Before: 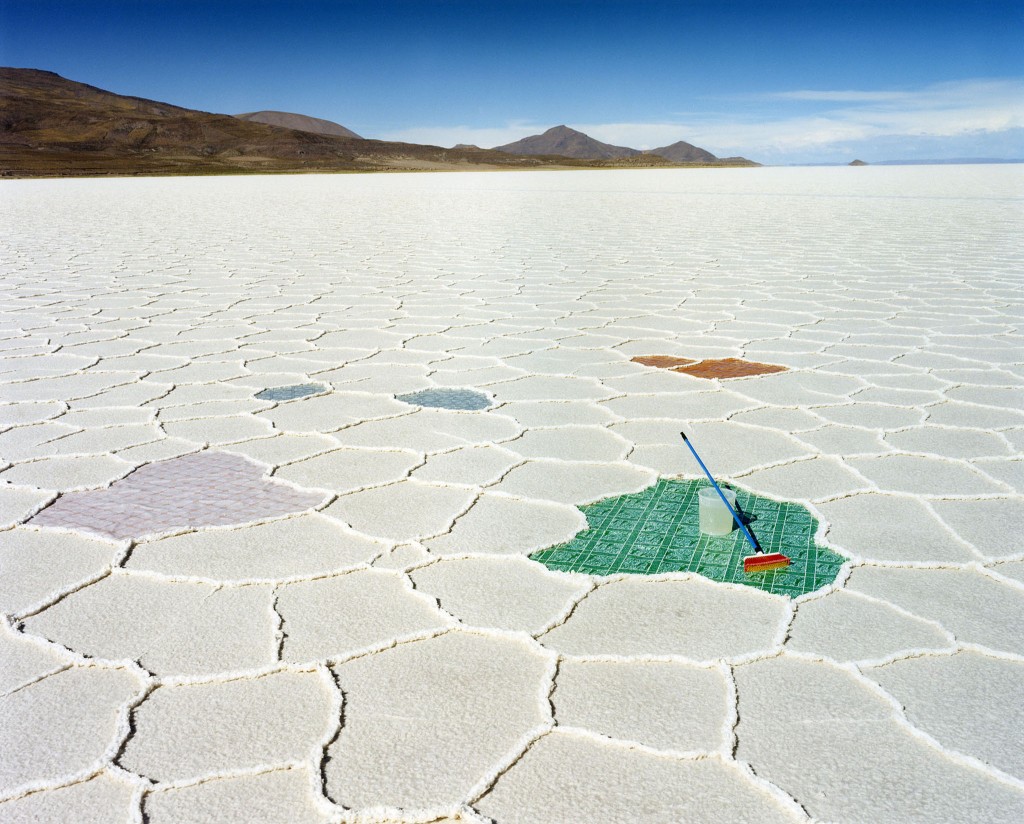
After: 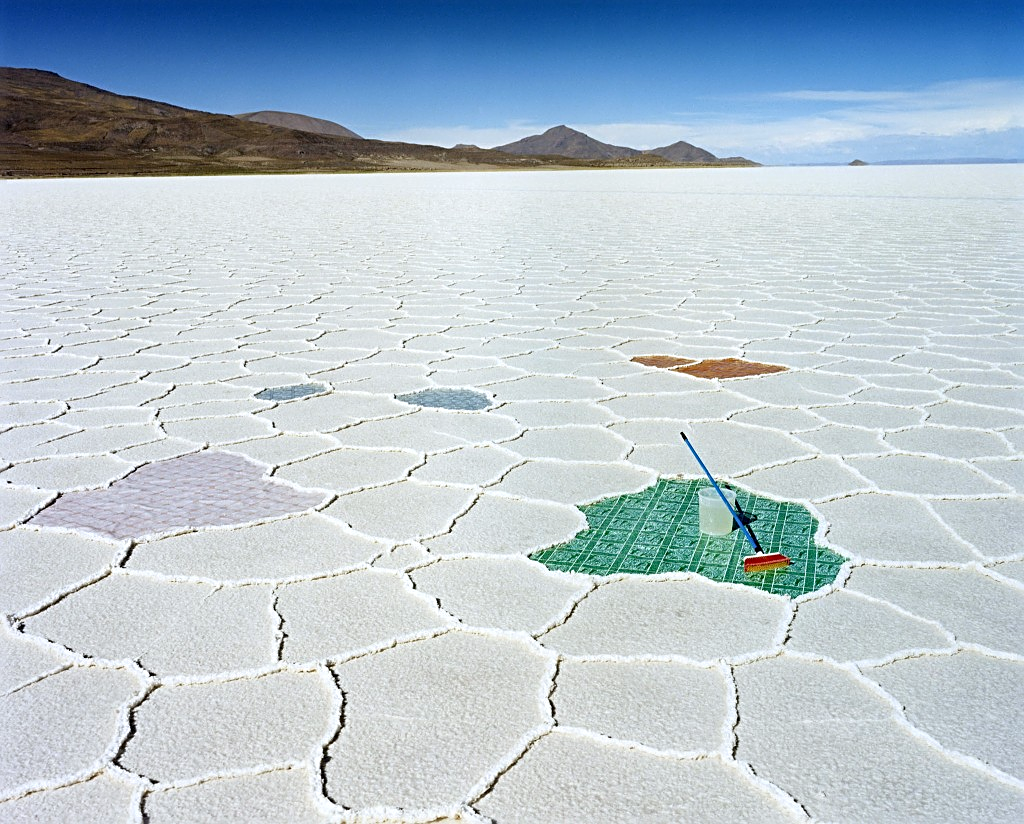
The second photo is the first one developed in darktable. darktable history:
sharpen: radius 2.767
white balance: red 0.976, blue 1.04
